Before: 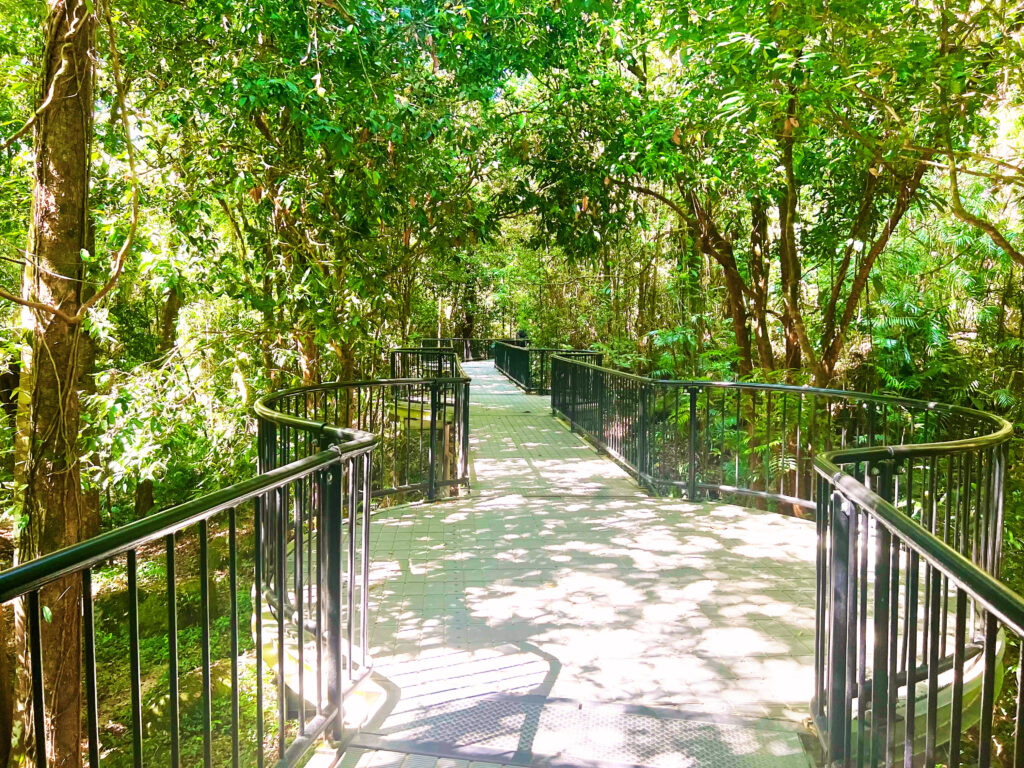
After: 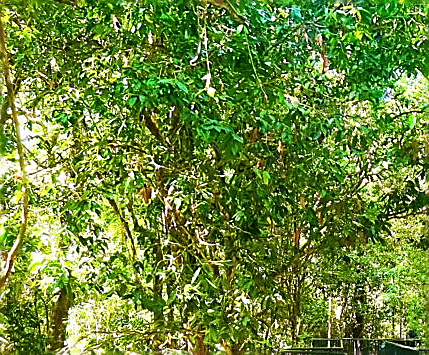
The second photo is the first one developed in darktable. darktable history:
sharpen: radius 1.4, amount 1.25, threshold 0.7
crop and rotate: left 10.817%, top 0.062%, right 47.194%, bottom 53.626%
